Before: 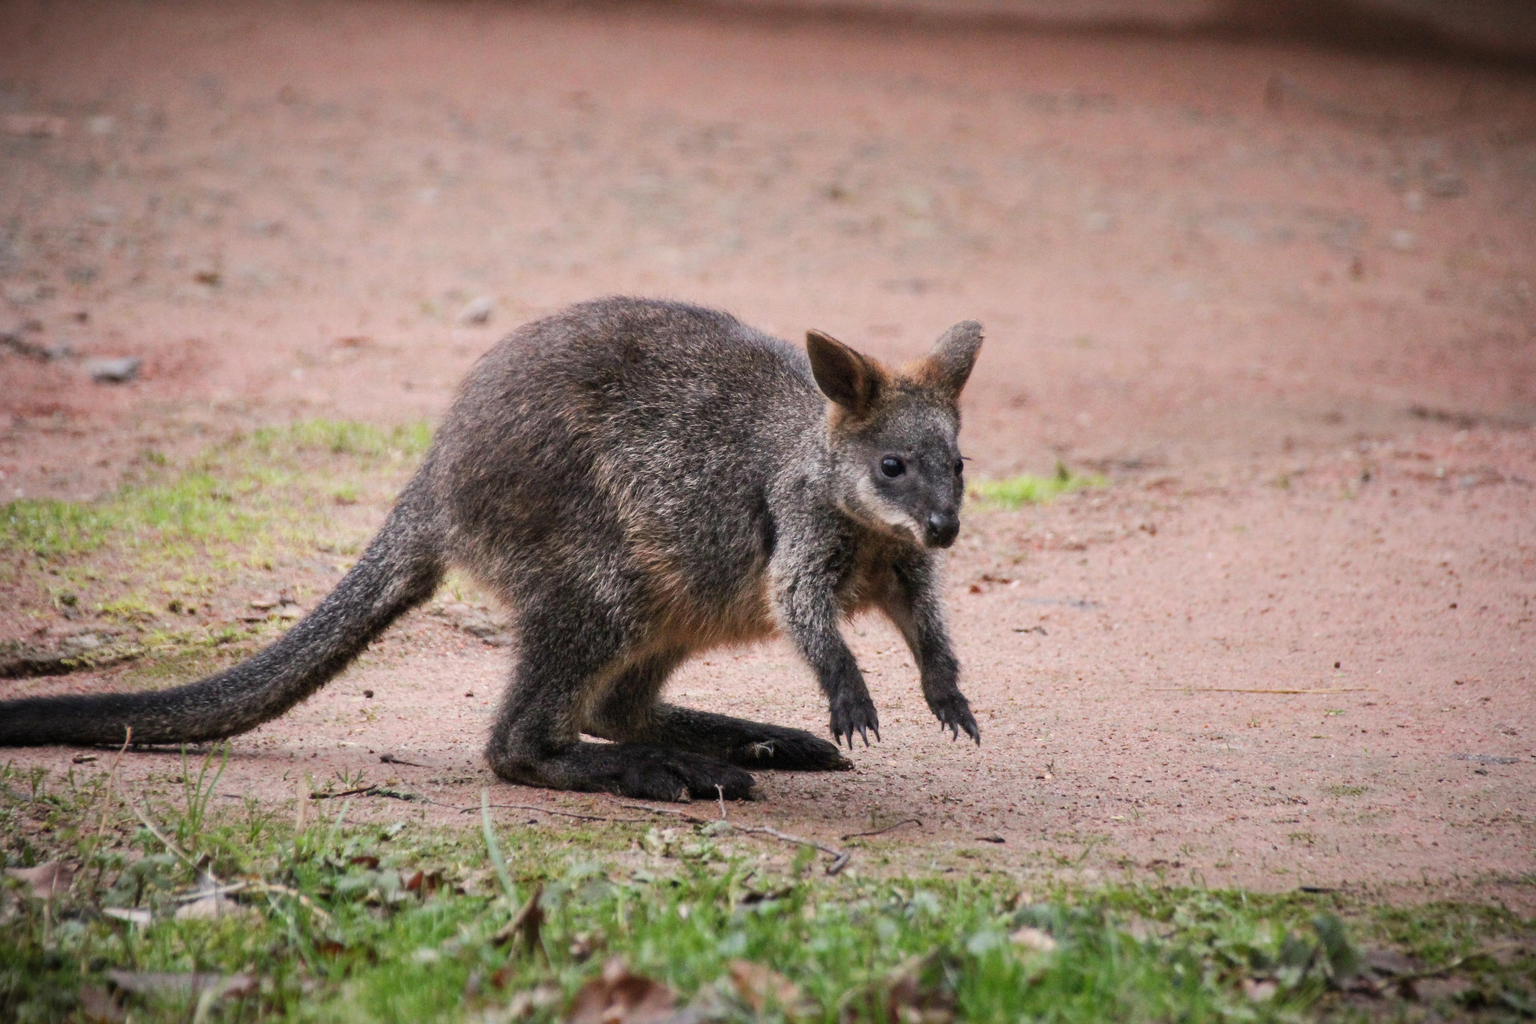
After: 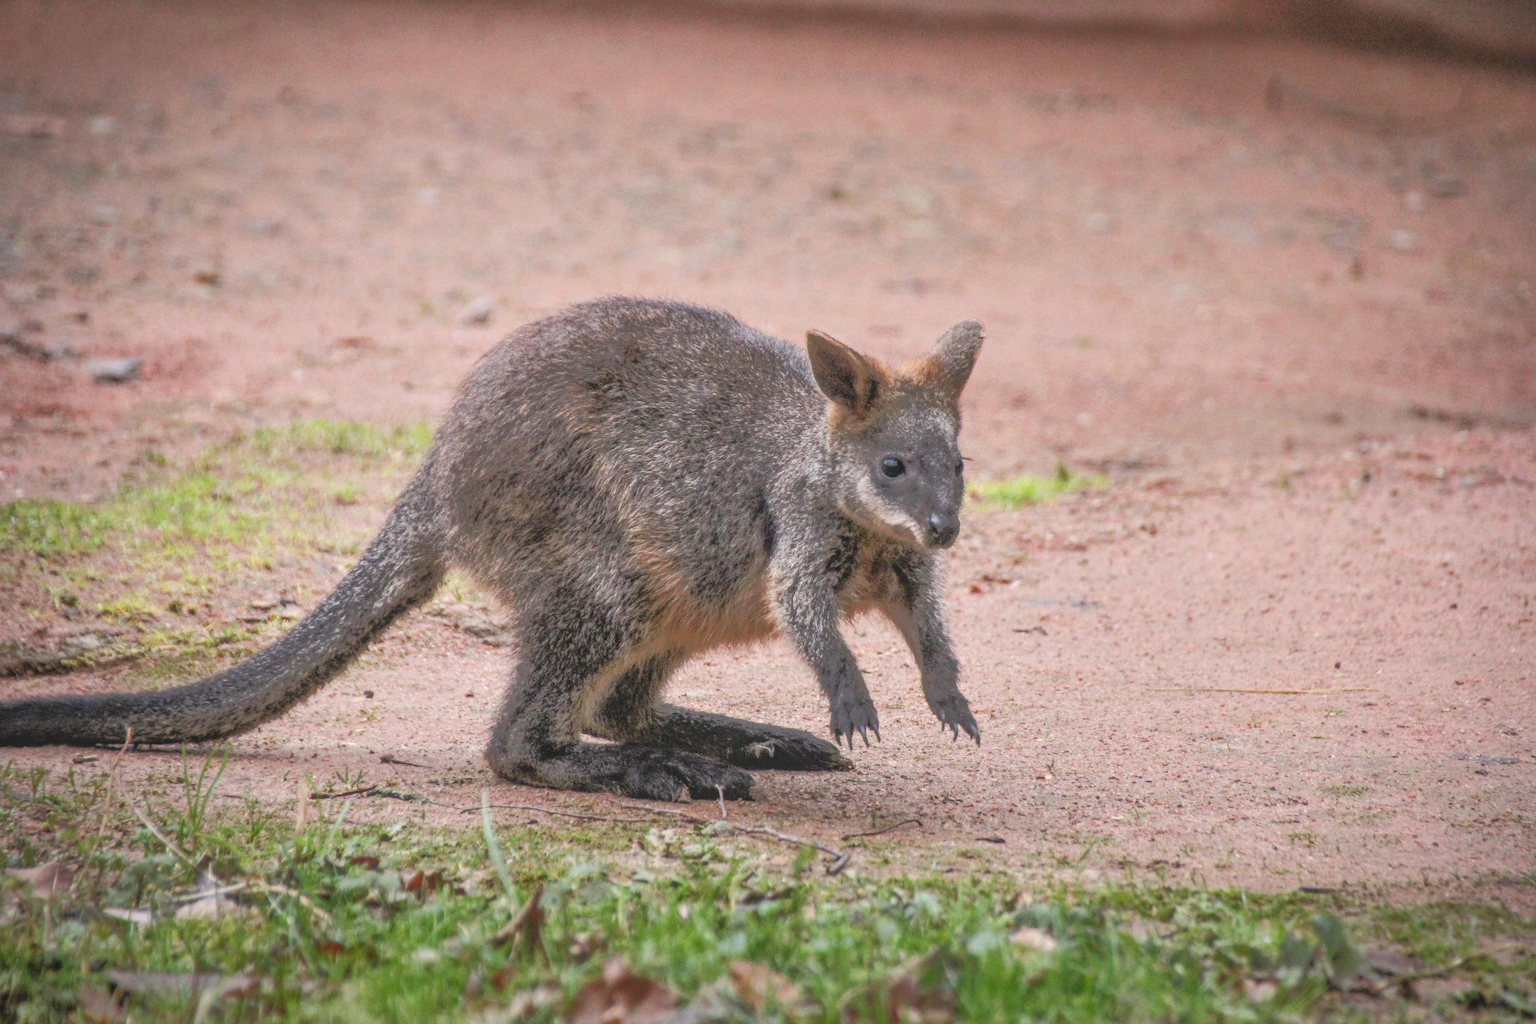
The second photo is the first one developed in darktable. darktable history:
tone equalizer: -8 EV -0.528 EV, -7 EV -0.319 EV, -6 EV -0.083 EV, -5 EV 0.413 EV, -4 EV 0.985 EV, -3 EV 0.791 EV, -2 EV -0.01 EV, -1 EV 0.14 EV, +0 EV -0.012 EV, smoothing 1
local contrast: highlights 73%, shadows 15%, midtone range 0.197
